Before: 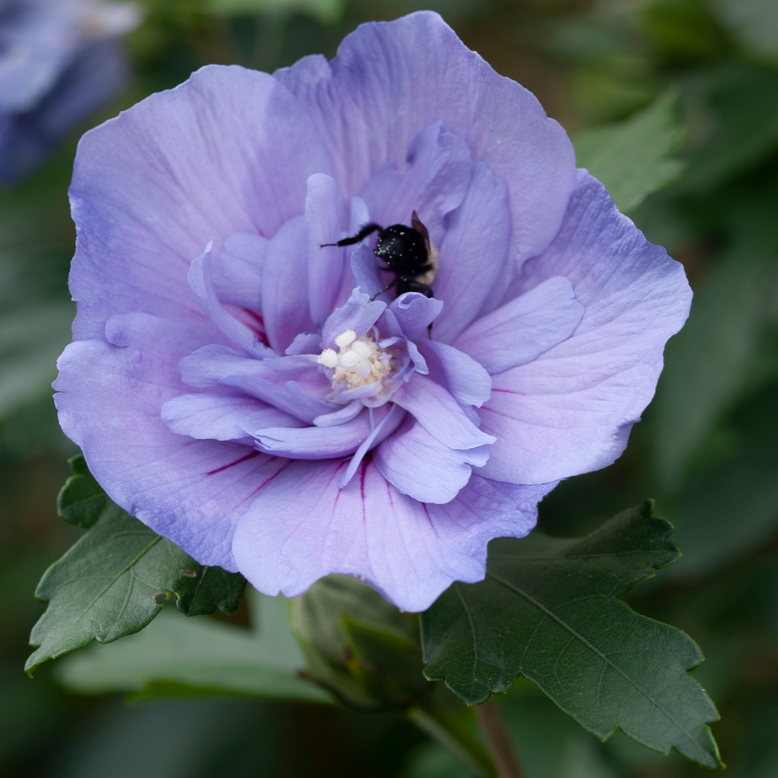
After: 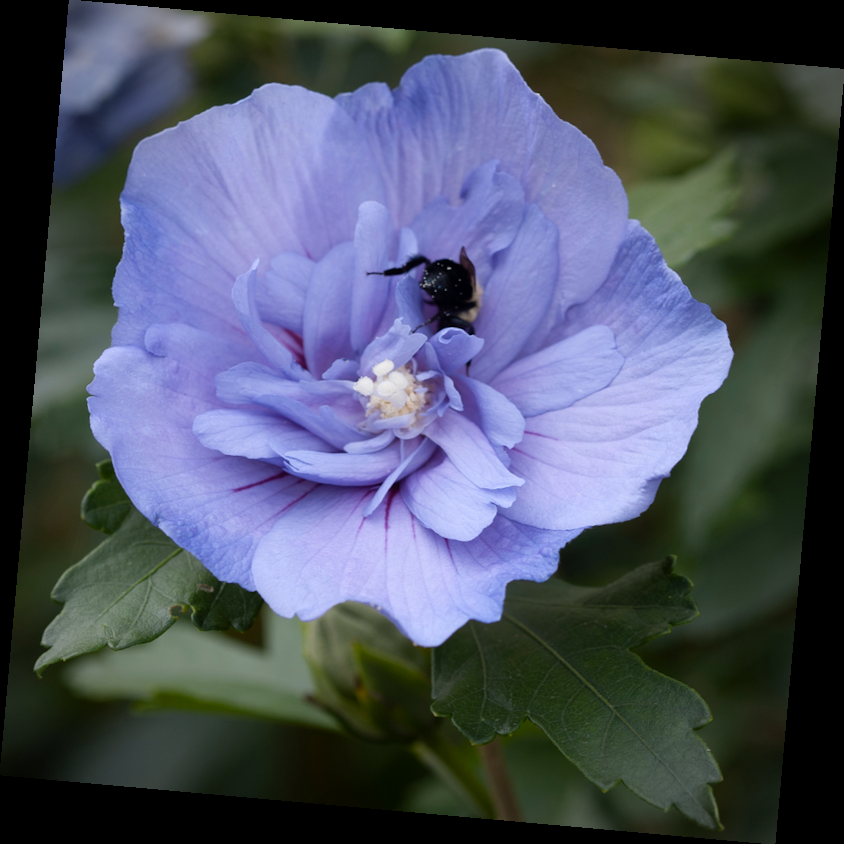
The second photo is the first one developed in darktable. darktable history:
rotate and perspective: rotation 5.12°, automatic cropping off
vignetting: fall-off radius 60.92%
color contrast: green-magenta contrast 0.8, blue-yellow contrast 1.1, unbound 0
